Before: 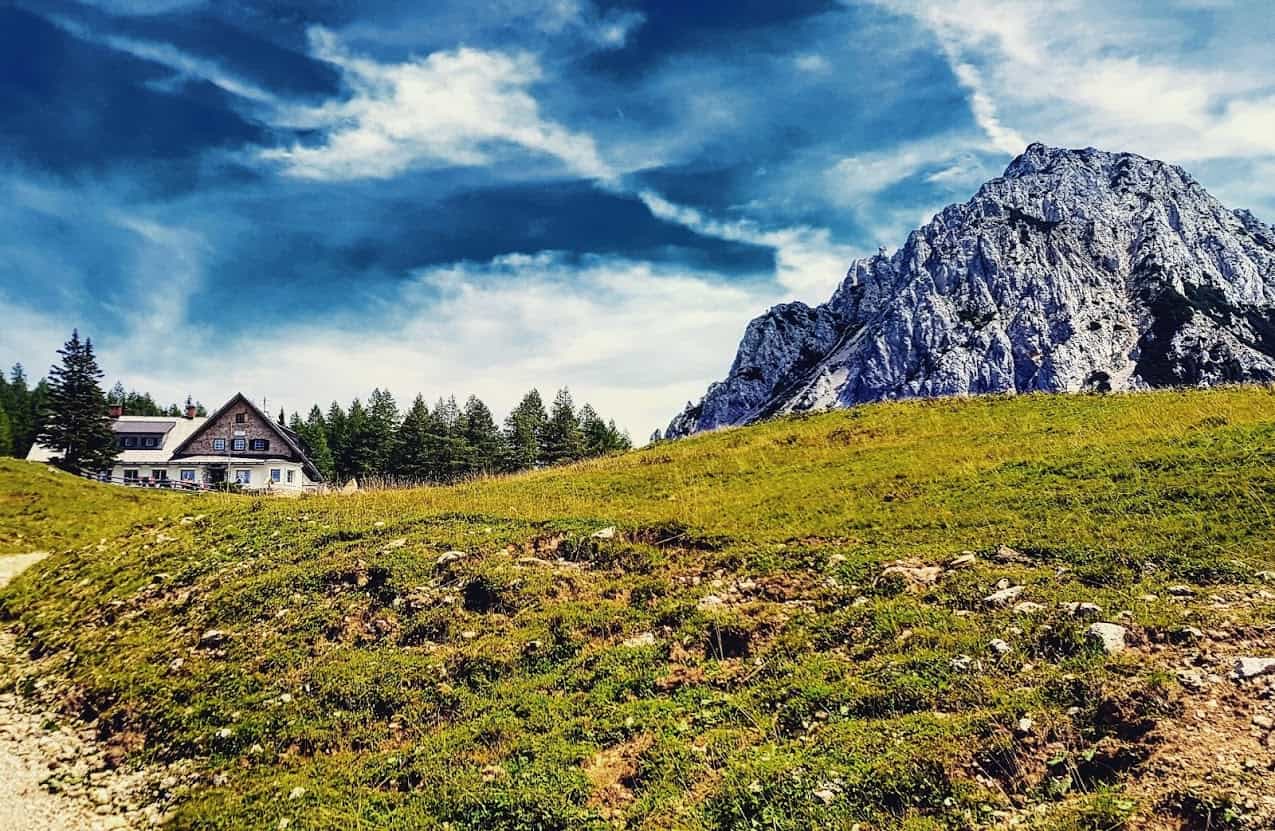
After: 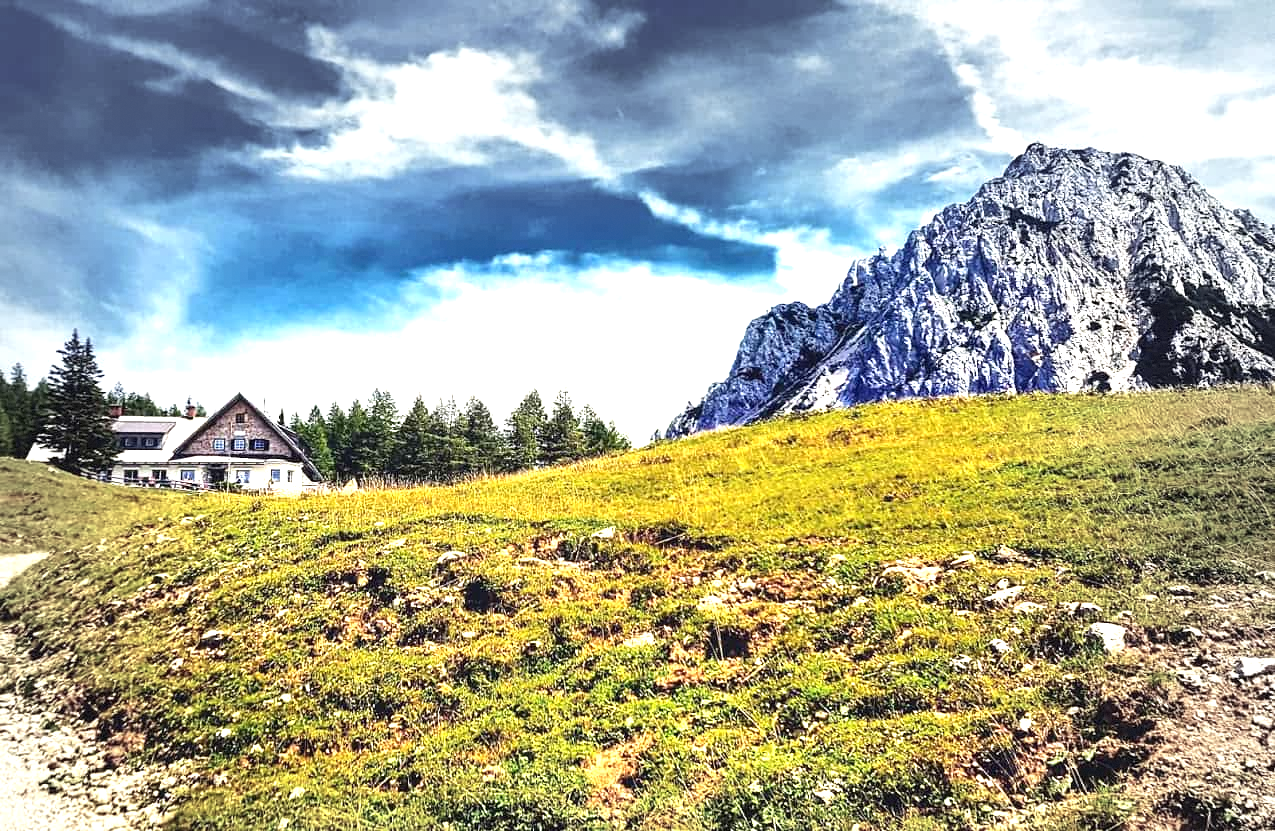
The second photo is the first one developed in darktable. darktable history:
exposure: black level correction 0, exposure 1.2 EV, compensate exposure bias true, compensate highlight preservation false
vignetting: fall-off start 52.78%, brightness -0.283, center (-0.029, 0.244), automatic ratio true, width/height ratio 1.314, shape 0.23, dithering 8-bit output
